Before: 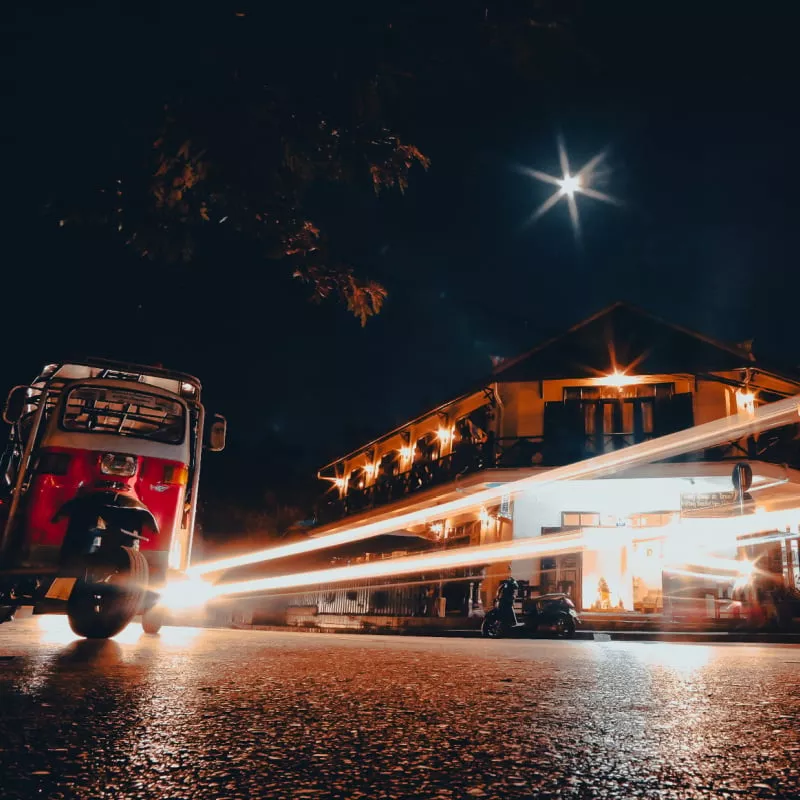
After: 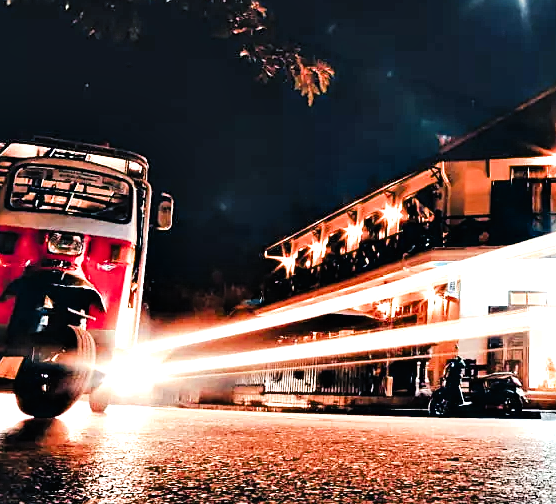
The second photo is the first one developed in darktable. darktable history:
levels: levels [0, 0.43, 0.859]
filmic rgb: black relative exposure -7.65 EV, white relative exposure 4.56 EV, hardness 3.61, add noise in highlights 0, color science v3 (2019), use custom middle-gray values true, contrast in highlights soft
contrast brightness saturation: contrast -0.015, brightness -0.007, saturation 0.037
contrast equalizer: octaves 7, y [[0.6 ×6], [0.55 ×6], [0 ×6], [0 ×6], [0 ×6]]
crop: left 6.657%, top 27.663%, right 23.791%, bottom 9.068%
sharpen: on, module defaults
exposure: black level correction 0, exposure 1 EV, compensate highlight preservation false
